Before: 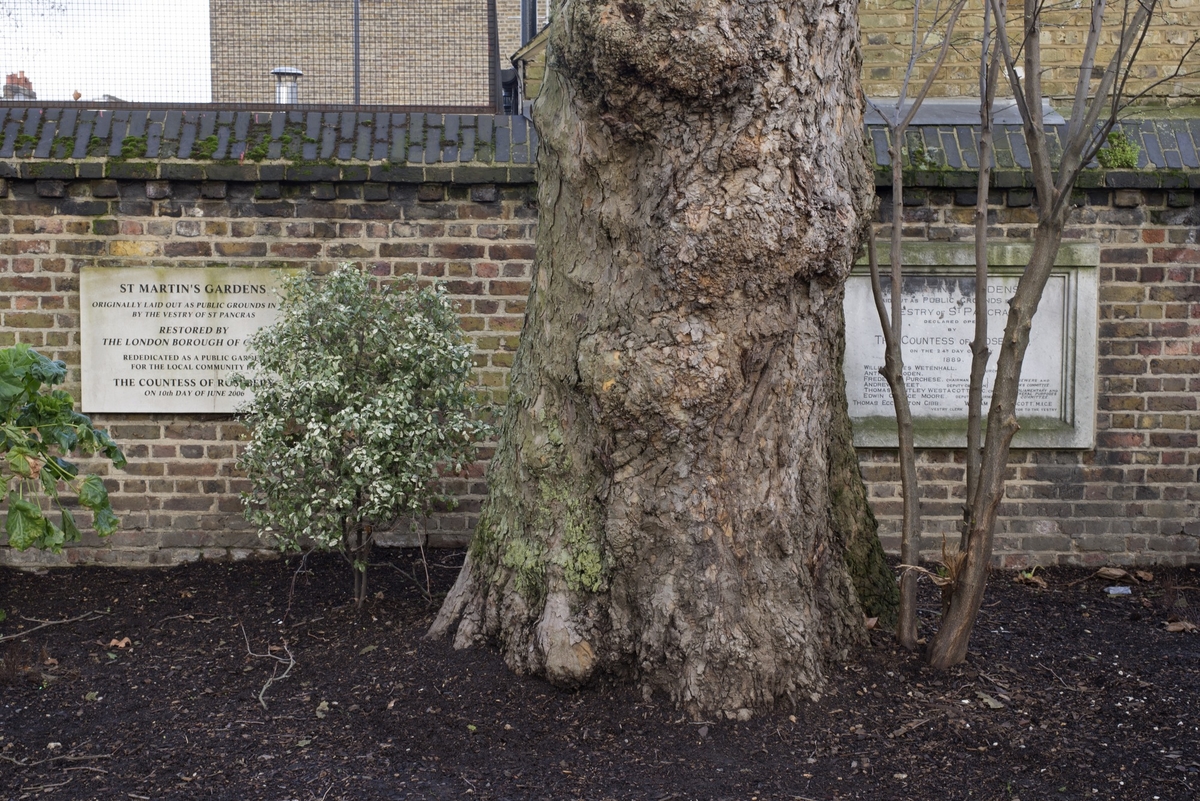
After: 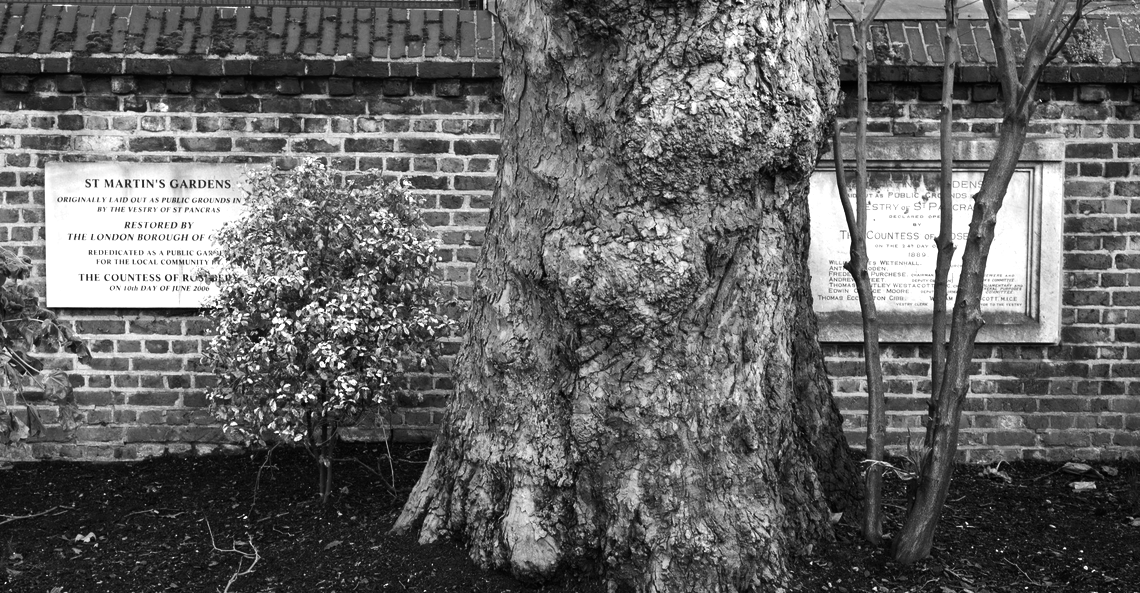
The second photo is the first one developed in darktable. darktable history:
monochrome: on, module defaults
crop and rotate: left 2.991%, top 13.302%, right 1.981%, bottom 12.636%
tone equalizer: -8 EV -1.08 EV, -7 EV -1.01 EV, -6 EV -0.867 EV, -5 EV -0.578 EV, -3 EV 0.578 EV, -2 EV 0.867 EV, -1 EV 1.01 EV, +0 EV 1.08 EV, edges refinement/feathering 500, mask exposure compensation -1.57 EV, preserve details no
